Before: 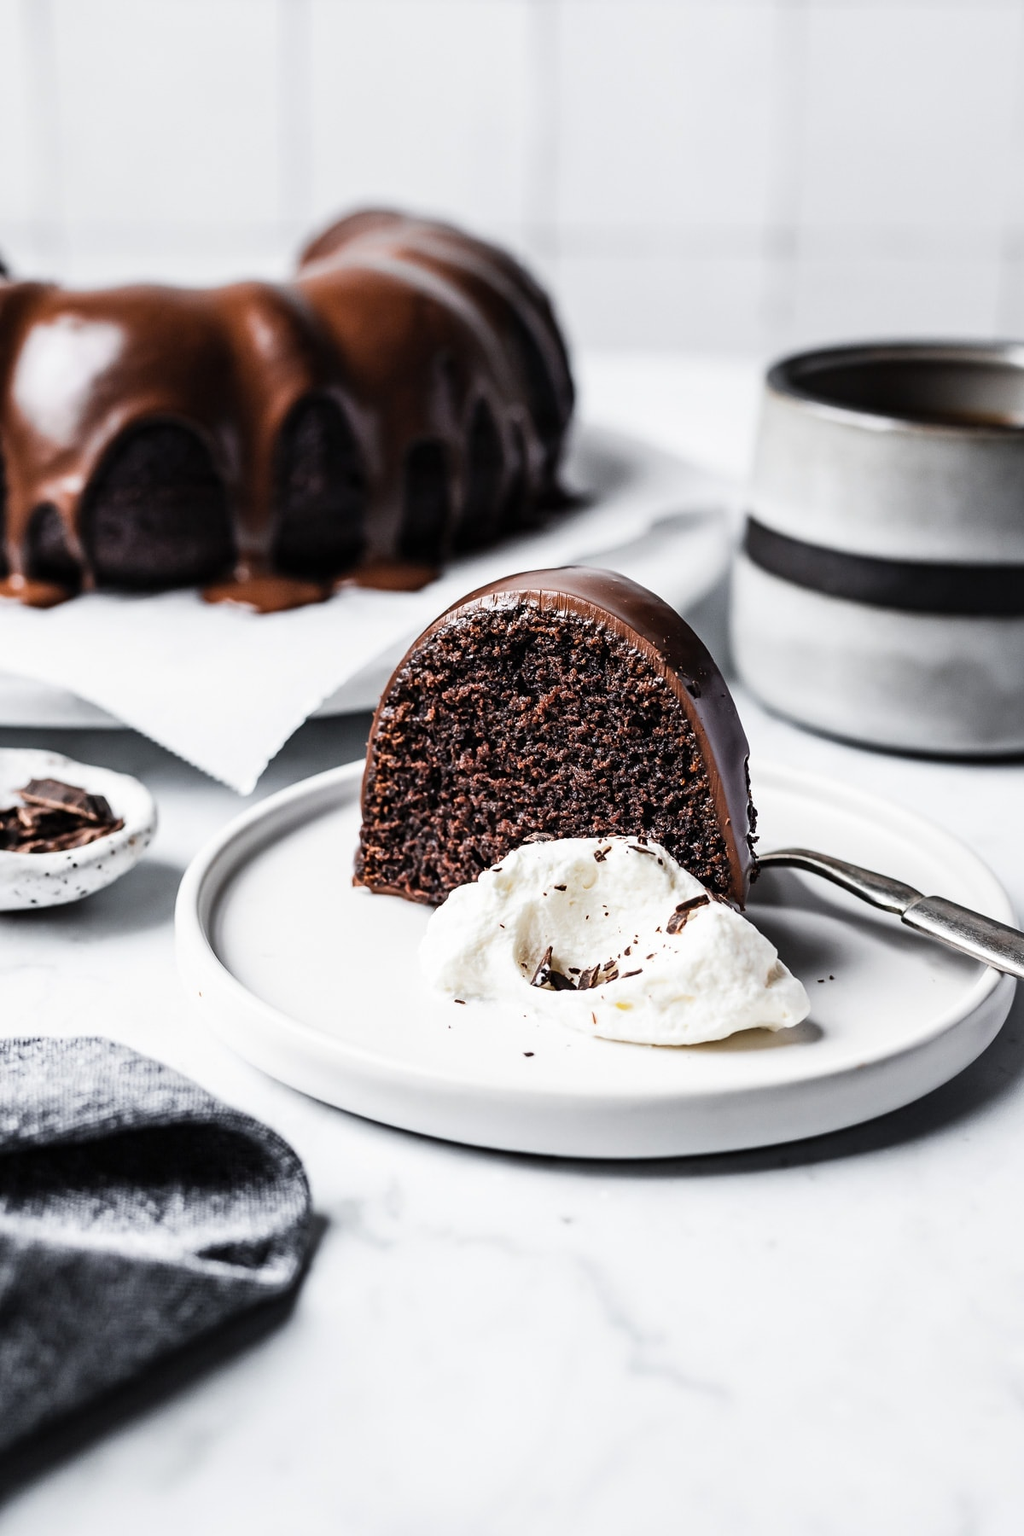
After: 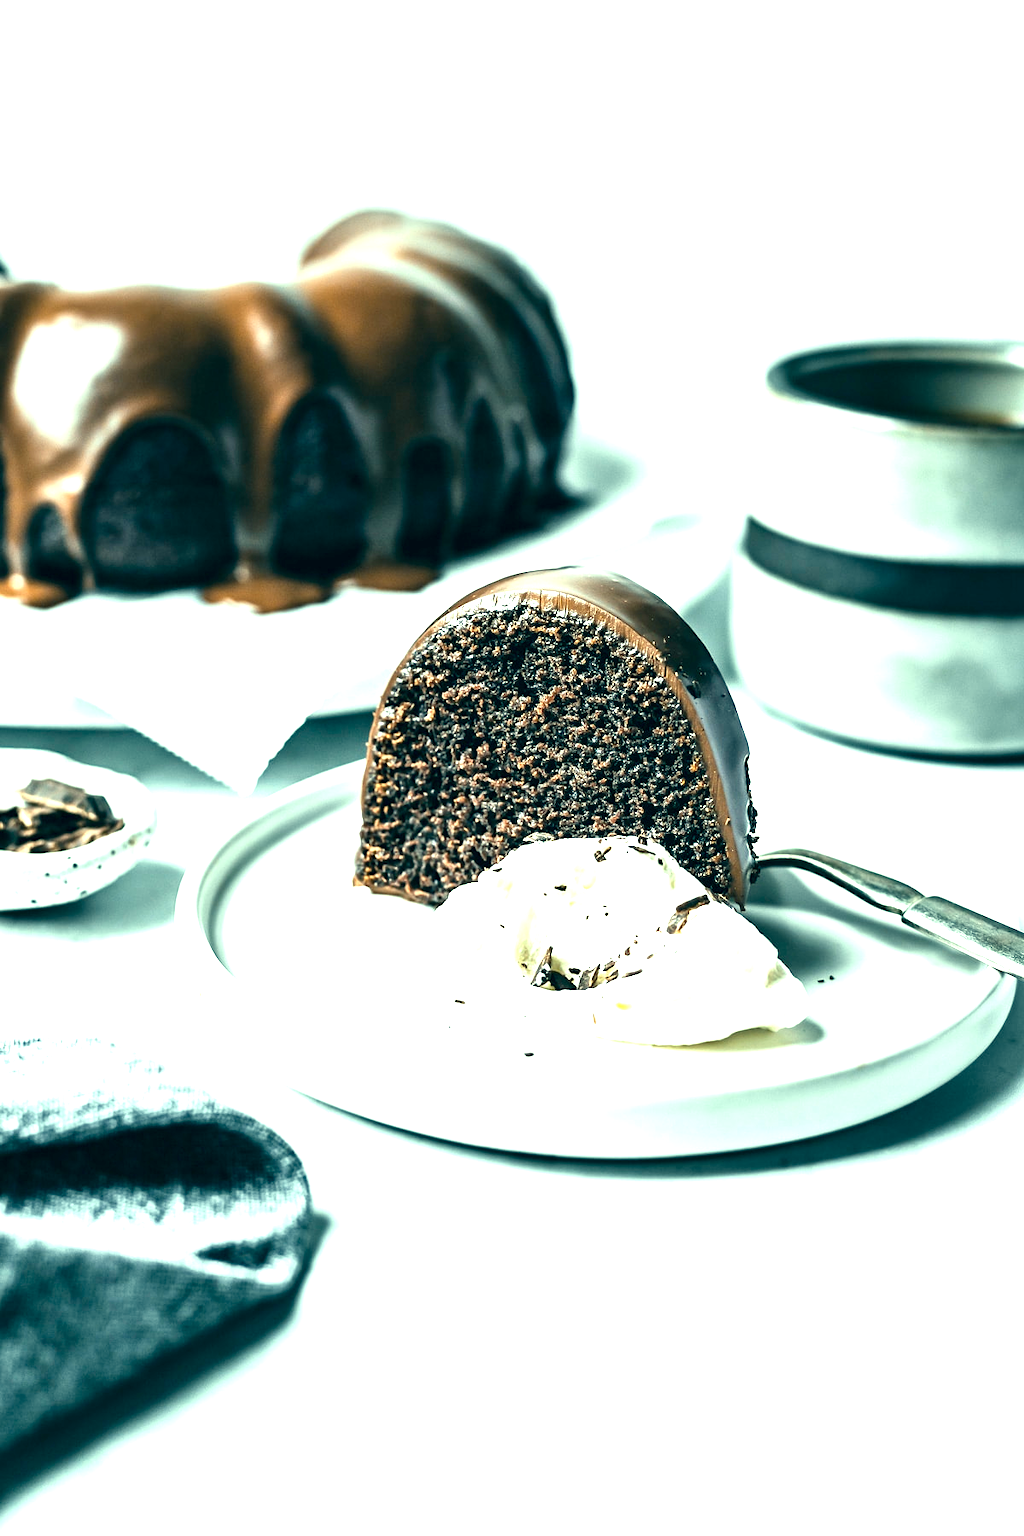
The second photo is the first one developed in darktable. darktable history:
exposure: black level correction 0.001, exposure 1.398 EV, compensate exposure bias true, compensate highlight preservation false
color correction: highlights a* -19.74, highlights b* 9.8, shadows a* -20.43, shadows b* -9.97
